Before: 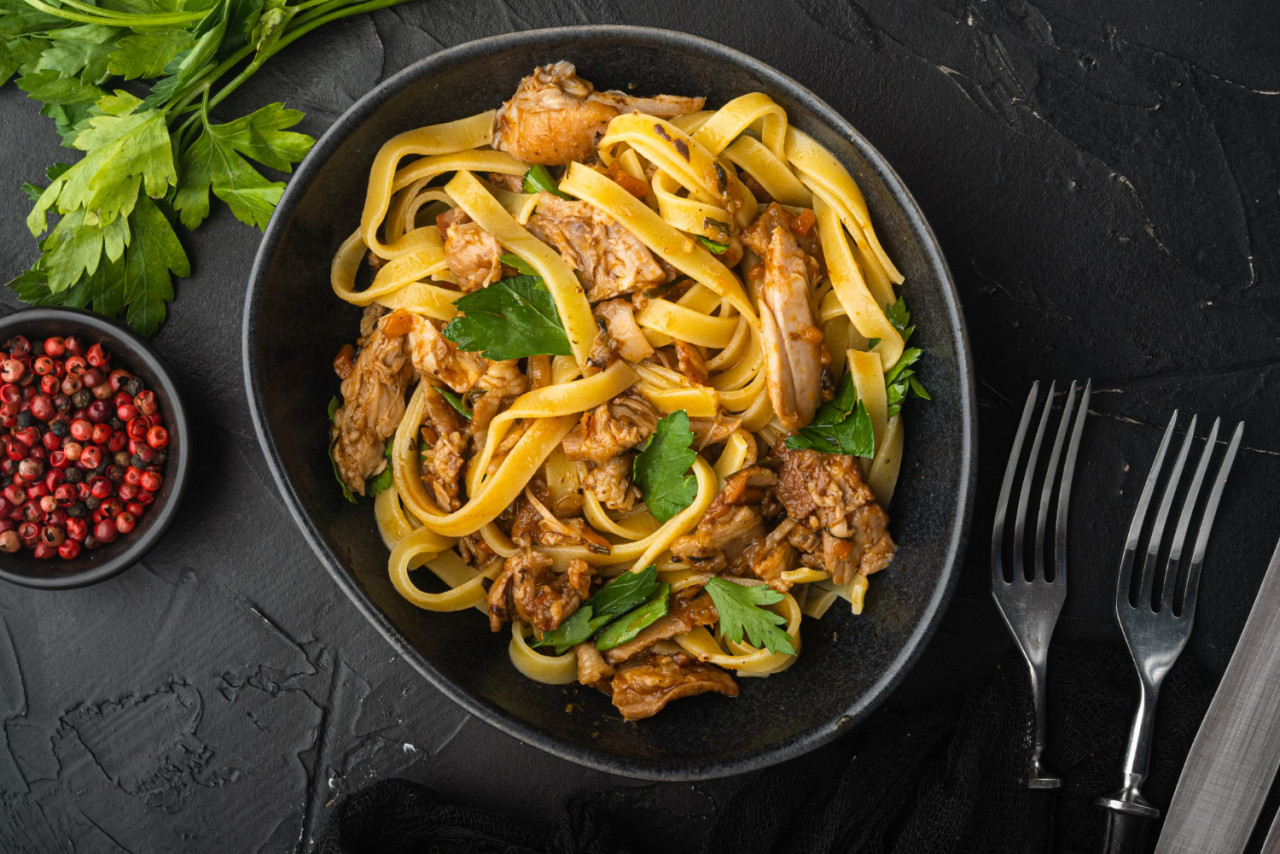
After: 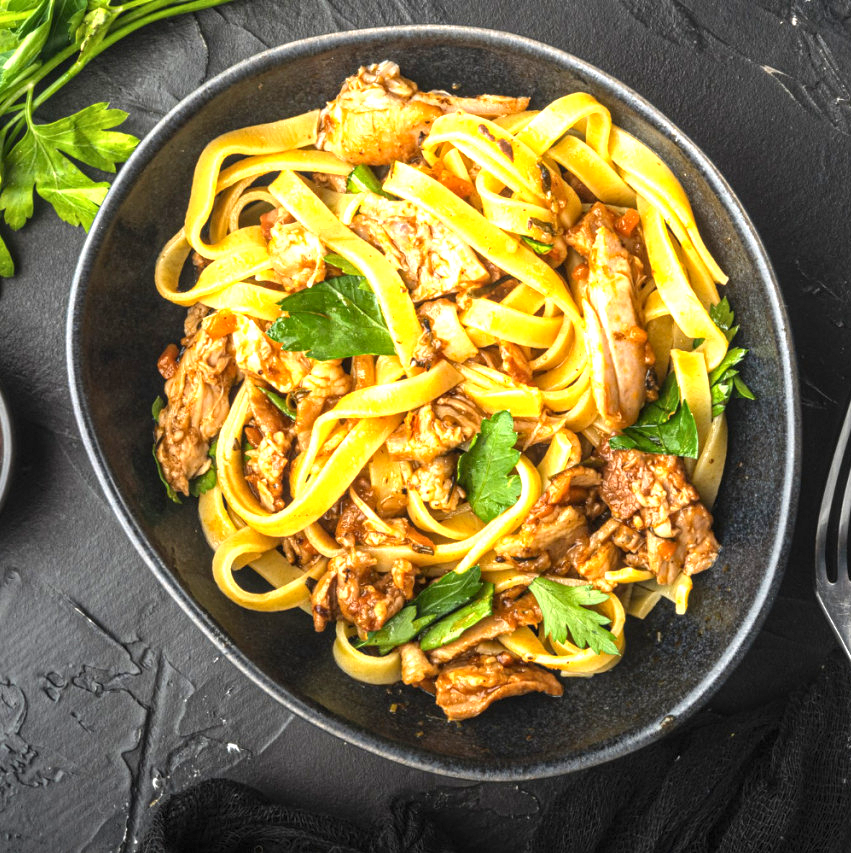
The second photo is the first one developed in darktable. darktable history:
crop and rotate: left 13.811%, right 19.705%
exposure: black level correction 0, exposure 1.468 EV, compensate exposure bias true
local contrast: on, module defaults
